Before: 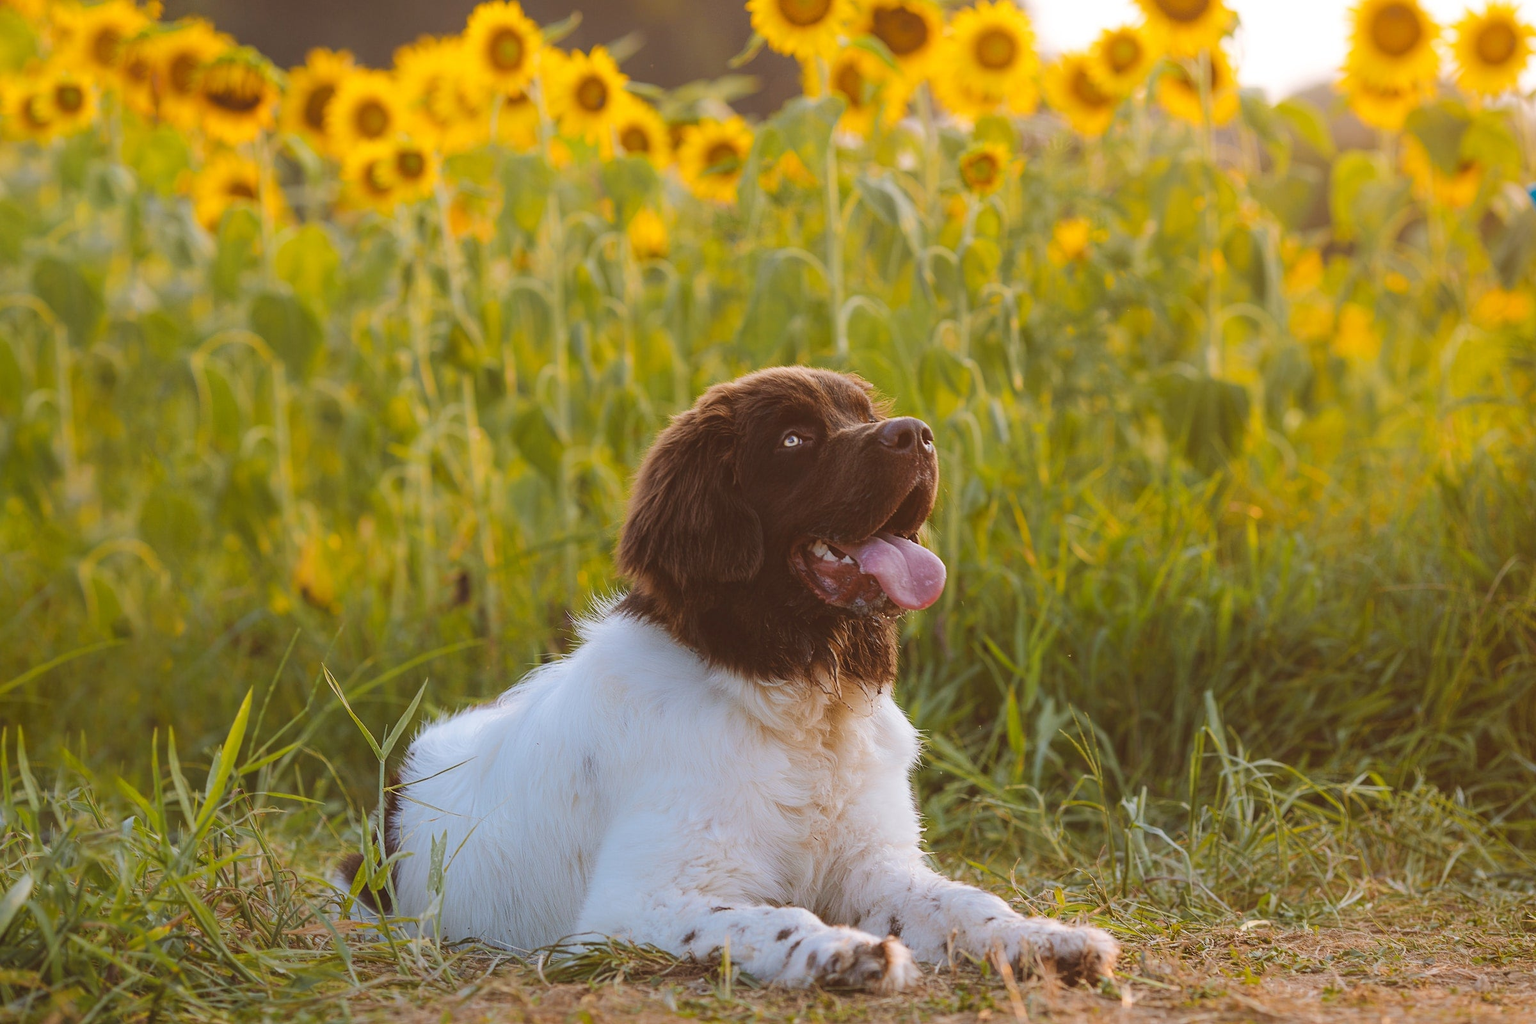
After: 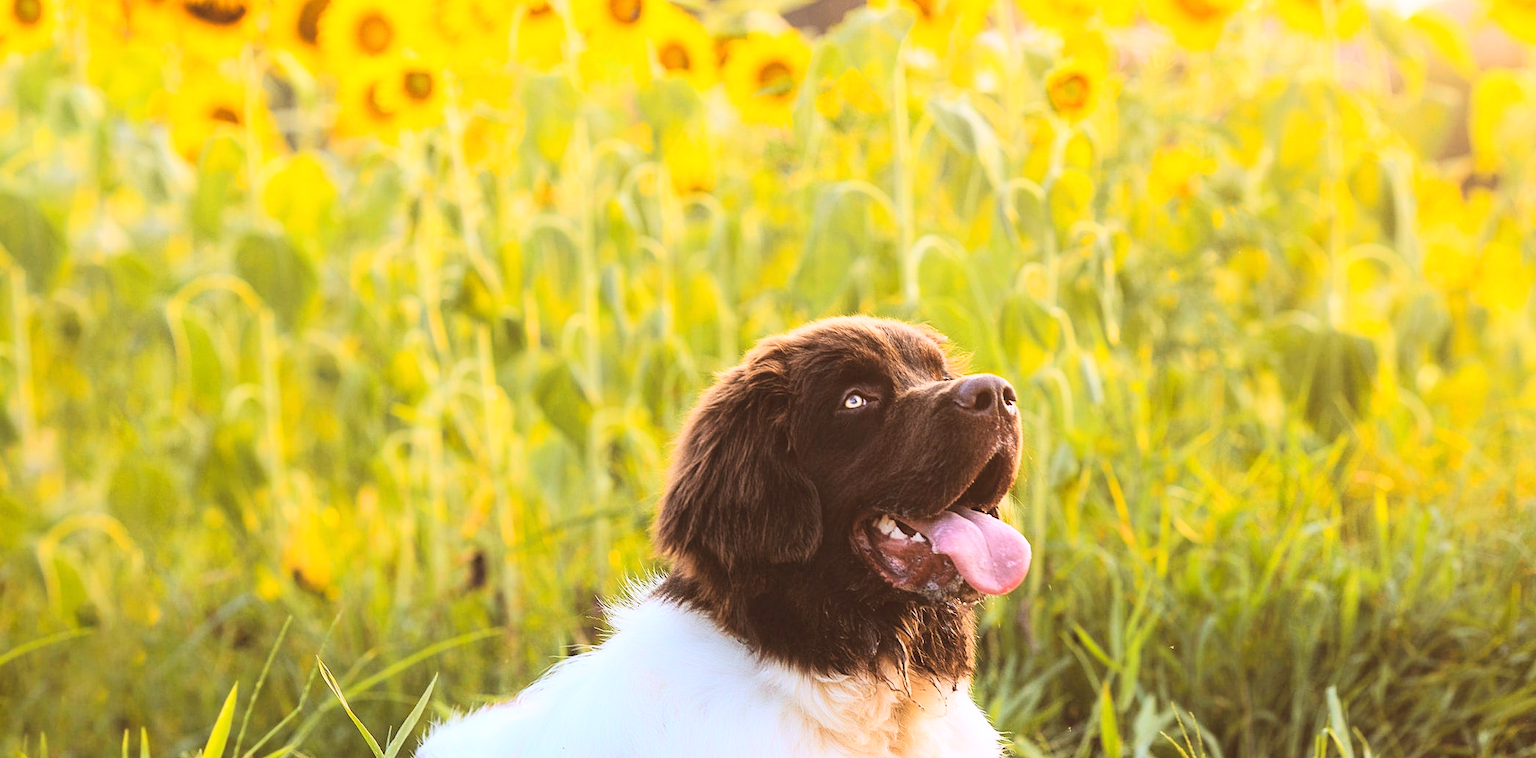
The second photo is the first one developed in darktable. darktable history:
base curve: curves: ch0 [(0, 0) (0.007, 0.004) (0.027, 0.03) (0.046, 0.07) (0.207, 0.54) (0.442, 0.872) (0.673, 0.972) (1, 1)]
crop: left 2.975%, top 8.847%, right 9.621%, bottom 26.378%
